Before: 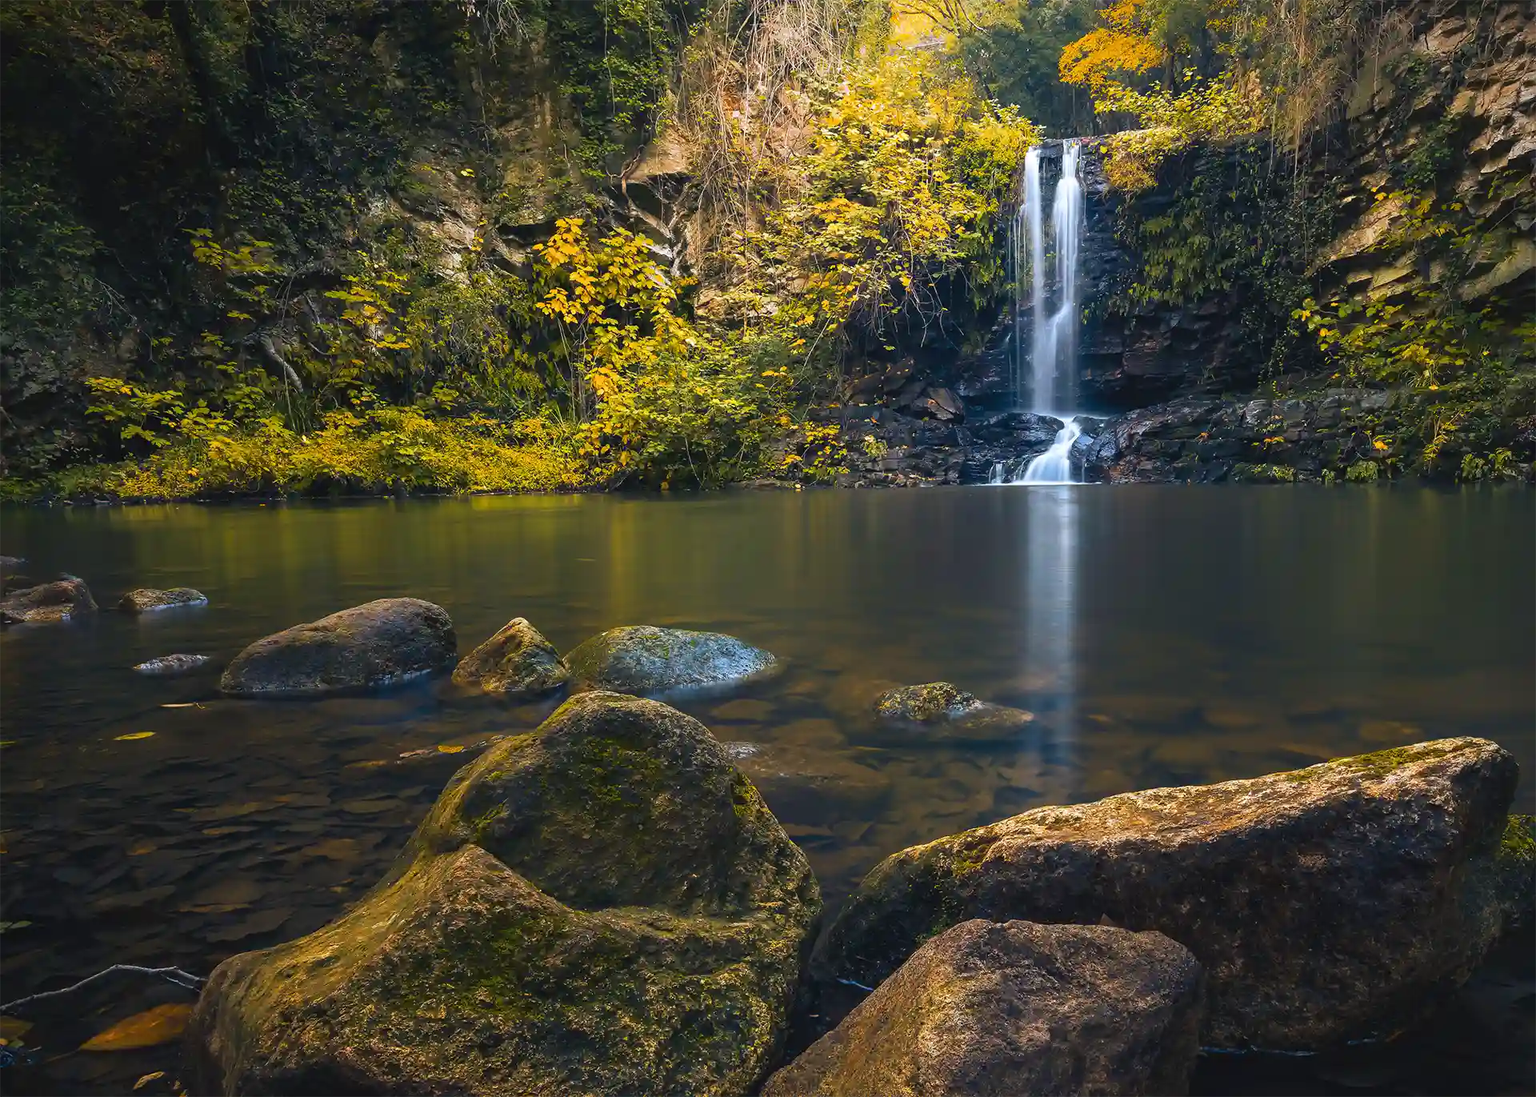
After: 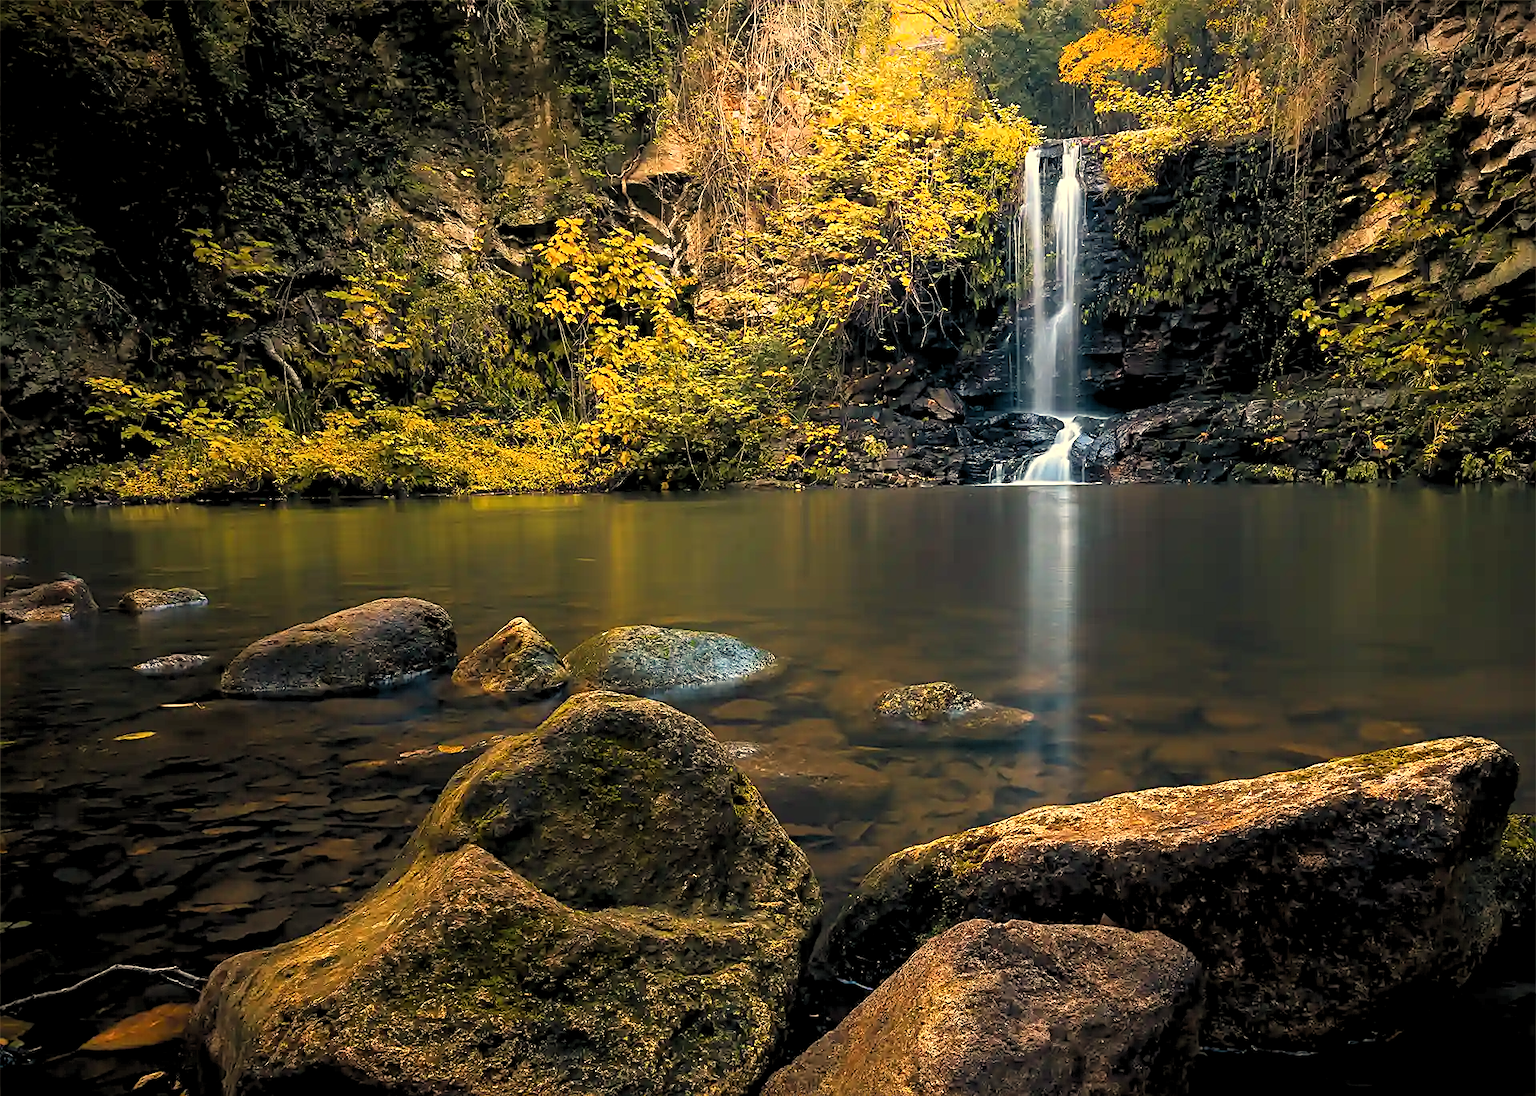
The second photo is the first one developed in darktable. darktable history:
rgb levels: levels [[0.013, 0.434, 0.89], [0, 0.5, 1], [0, 0.5, 1]]
crop: bottom 0.071%
sharpen: on, module defaults
white balance: red 1.123, blue 0.83
exposure: compensate highlight preservation false
